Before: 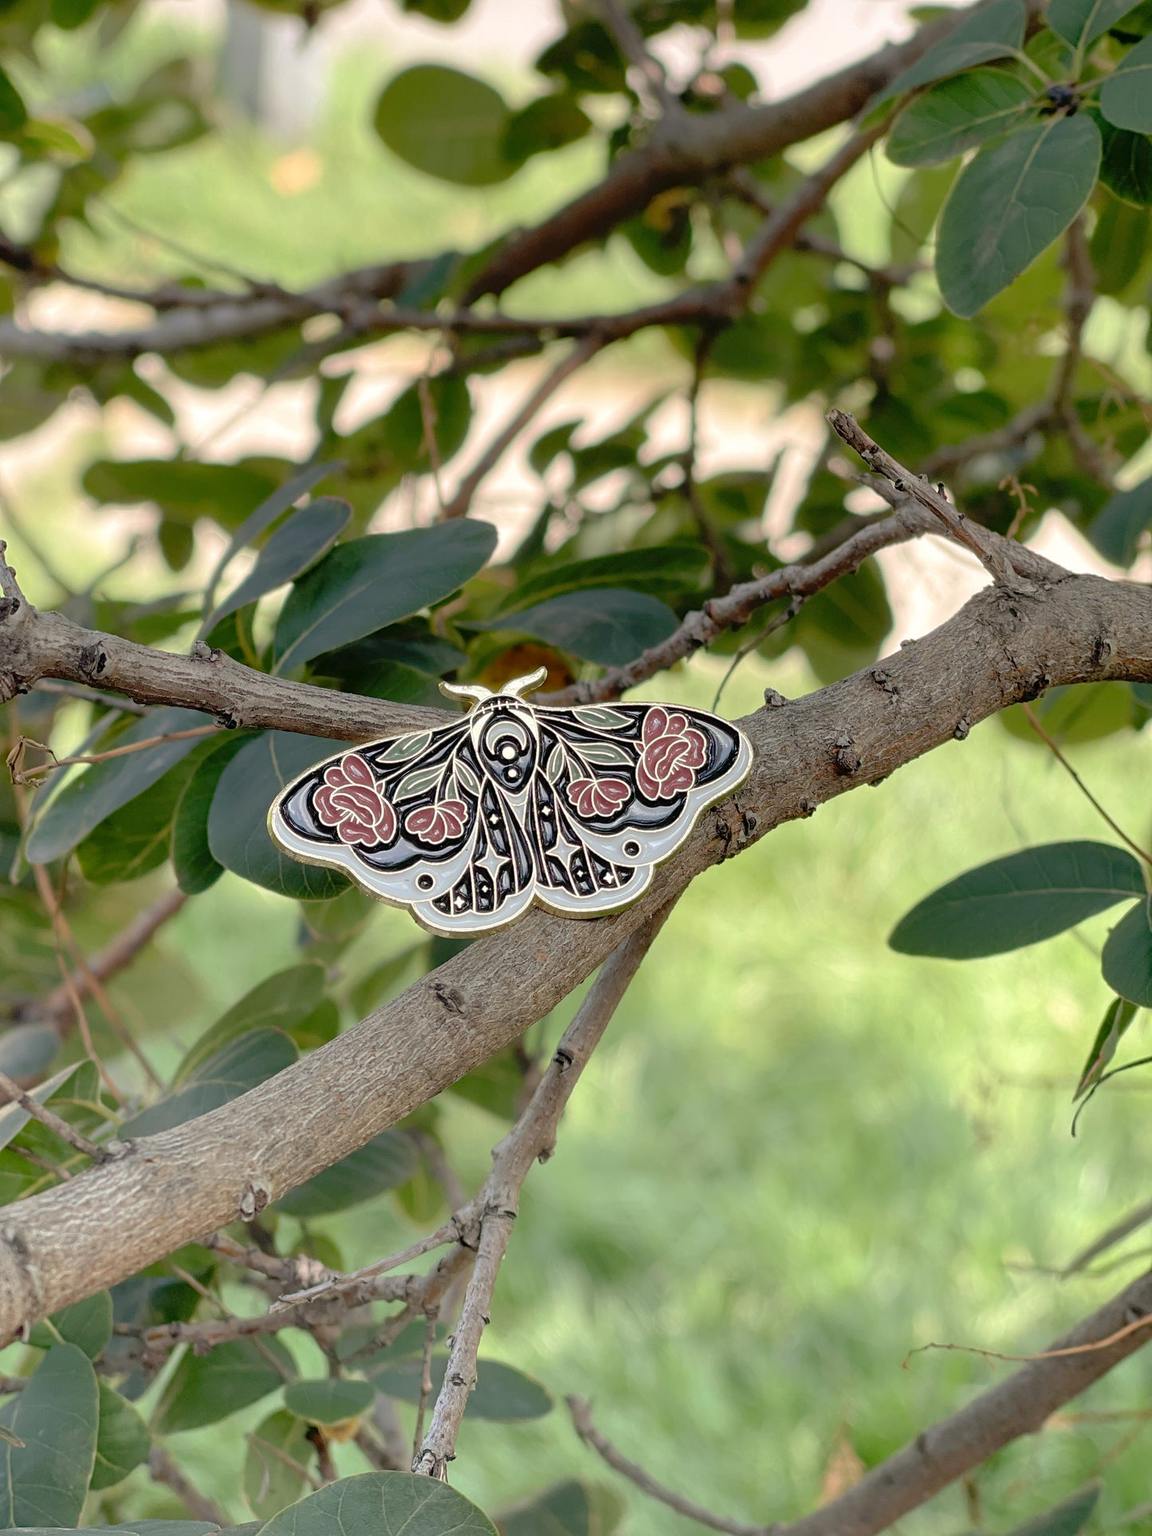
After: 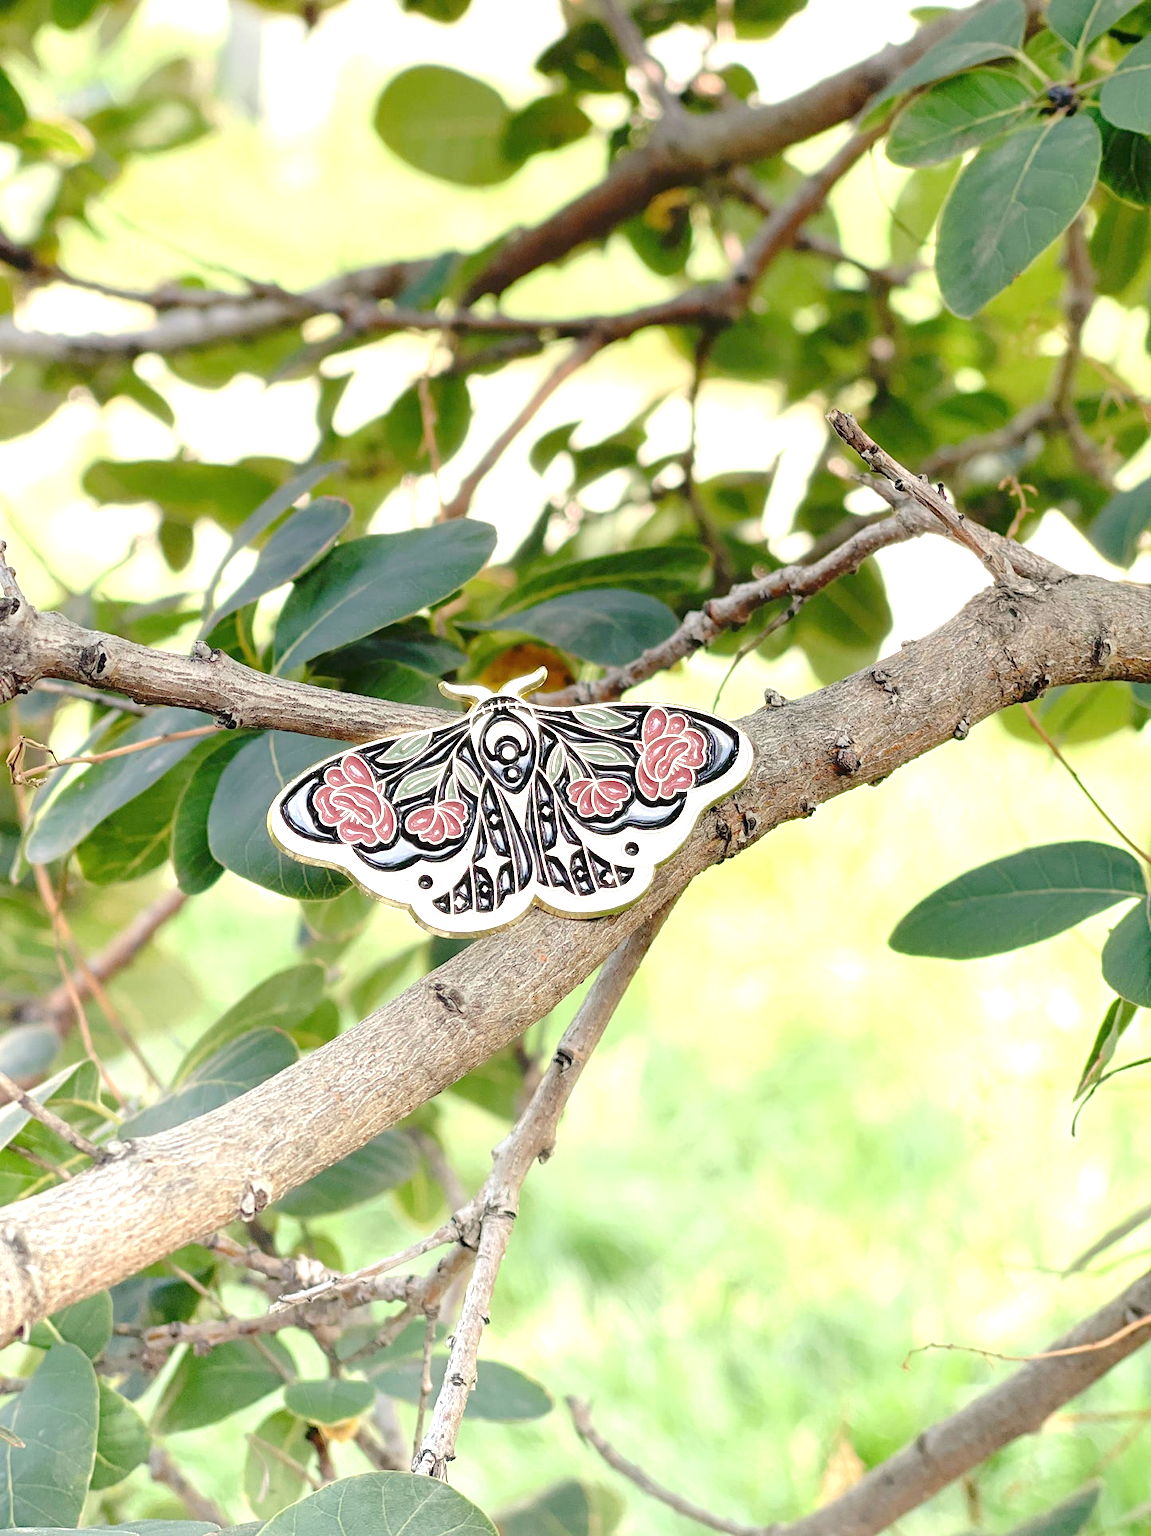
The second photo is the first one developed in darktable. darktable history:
exposure: black level correction 0, exposure 1.355 EV, compensate exposure bias true, compensate highlight preservation false
